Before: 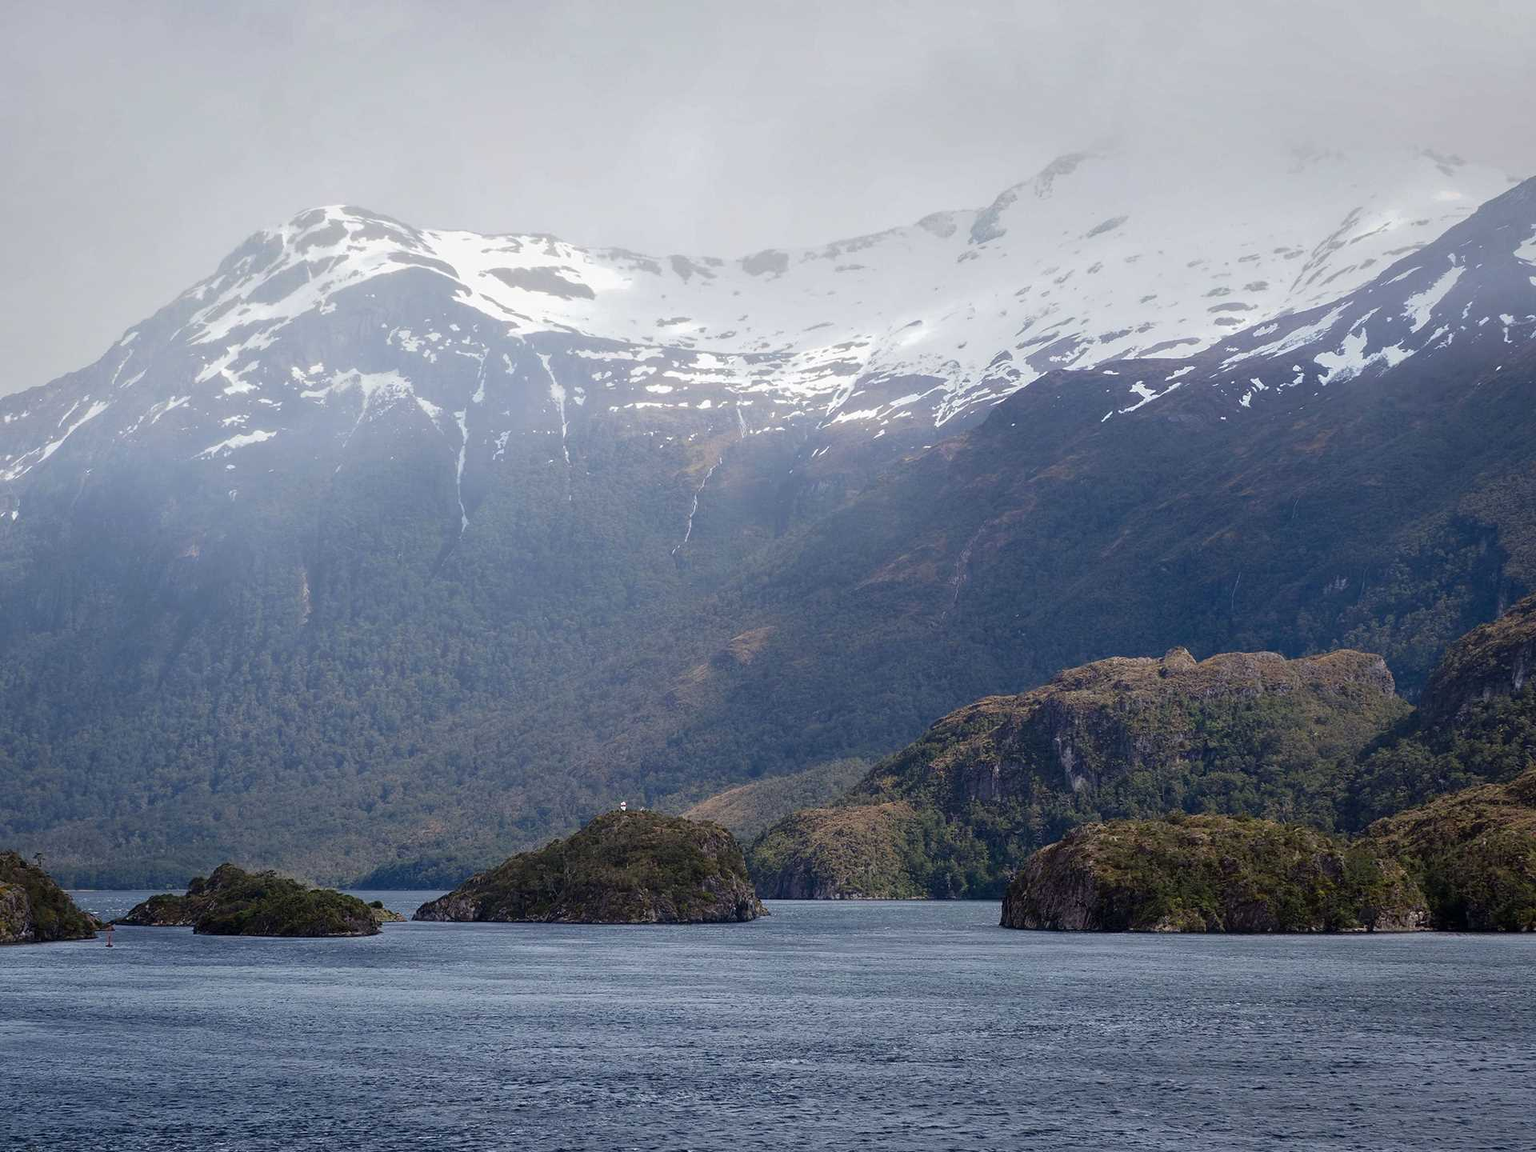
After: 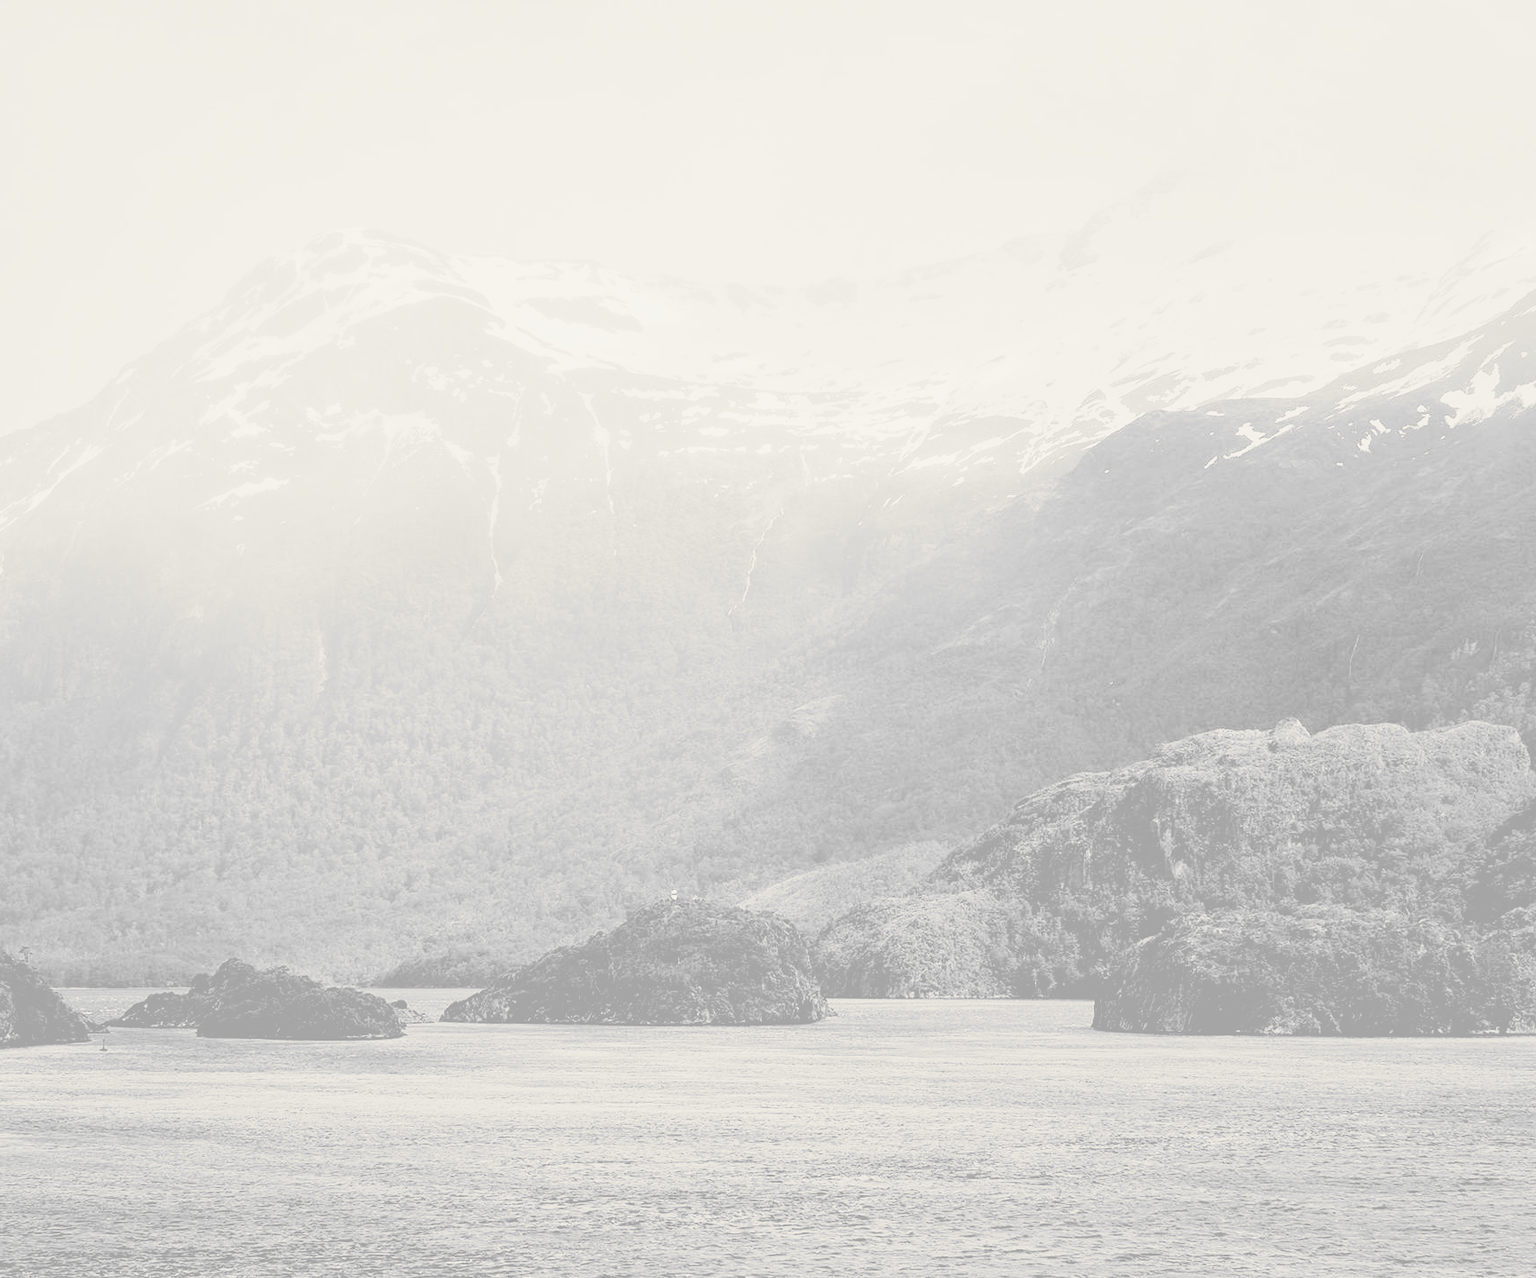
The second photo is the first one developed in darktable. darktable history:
crop and rotate: left 1.088%, right 8.807%
split-toning: shadows › hue 186.43°, highlights › hue 49.29°, compress 30.29%
color balance rgb: shadows lift › luminance -21.66%, shadows lift › chroma 6.57%, shadows lift › hue 270°, power › chroma 0.68%, power › hue 60°, highlights gain › luminance 6.08%, highlights gain › chroma 1.33%, highlights gain › hue 90°, global offset › luminance -0.87%, perceptual saturation grading › global saturation 26.86%, perceptual saturation grading › highlights -28.39%, perceptual saturation grading › mid-tones 15.22%, perceptual saturation grading › shadows 33.98%, perceptual brilliance grading › highlights 10%, perceptual brilliance grading › mid-tones 5%
filmic rgb: middle gray luminance 18%, black relative exposure -7.5 EV, white relative exposure 8.5 EV, threshold 6 EV, target black luminance 0%, hardness 2.23, latitude 18.37%, contrast 0.878, highlights saturation mix 5%, shadows ↔ highlights balance 10.15%, add noise in highlights 0, preserve chrominance no, color science v3 (2019), use custom middle-gray values true, iterations of high-quality reconstruction 0, contrast in highlights soft, enable highlight reconstruction true
contrast brightness saturation: contrast 0.2, brightness 0.2, saturation 0.8
colorize: hue 331.2°, saturation 75%, source mix 30.28%, lightness 70.52%, version 1
monochrome: on, module defaults
